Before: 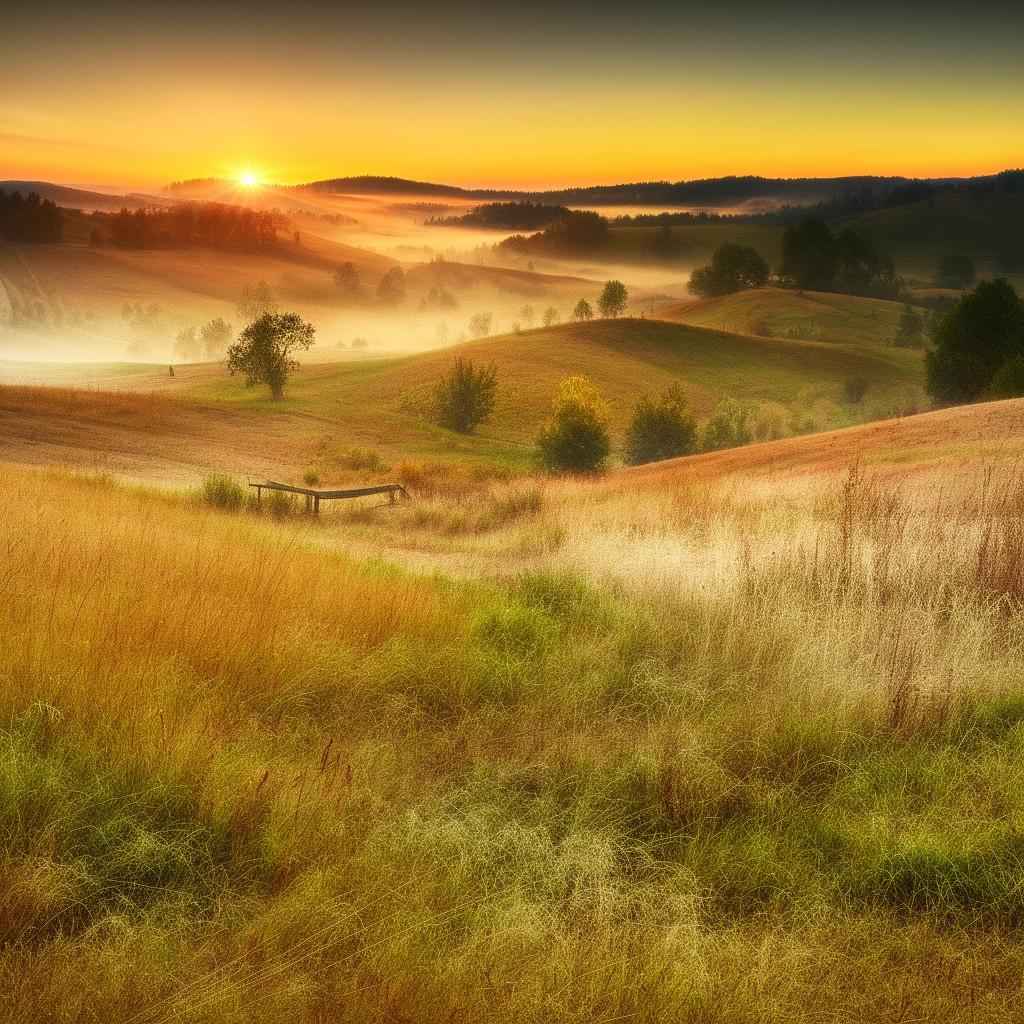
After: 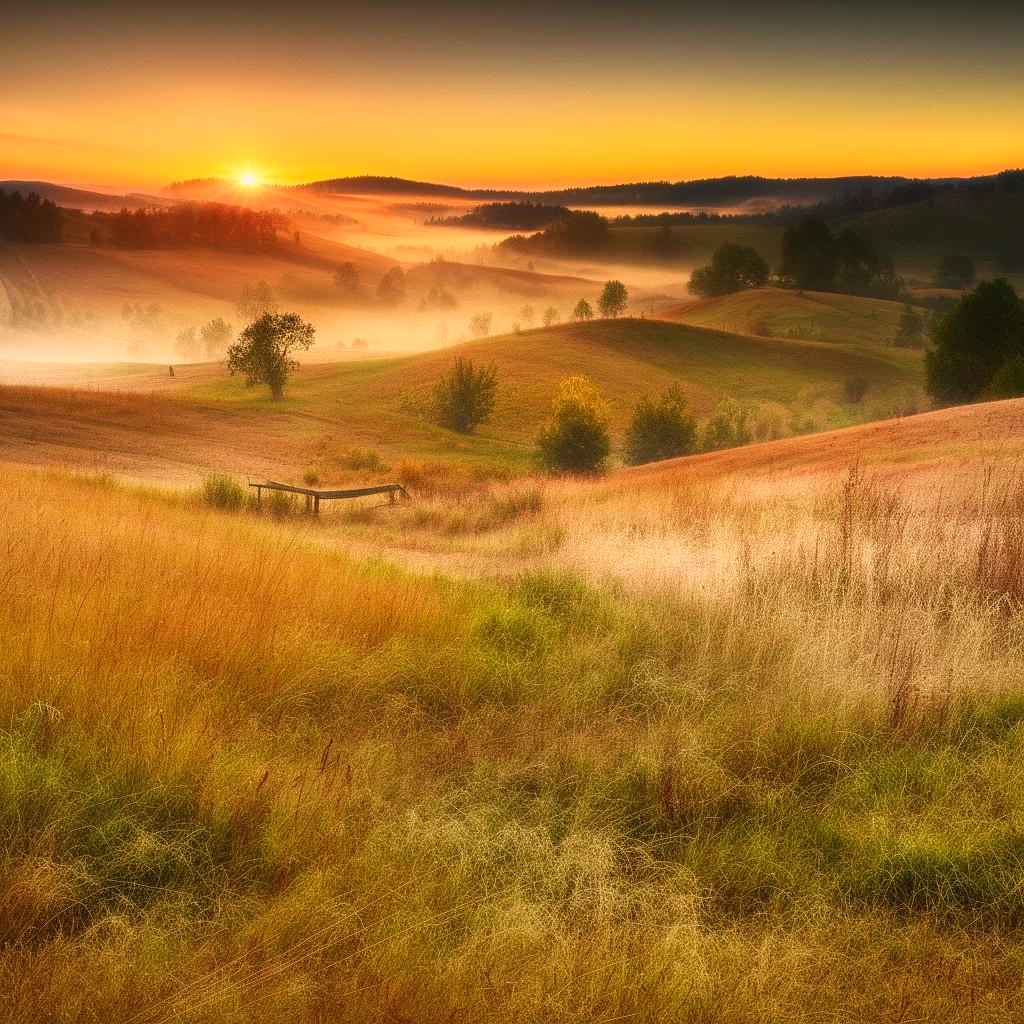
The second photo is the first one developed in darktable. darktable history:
color correction: highlights a* 14.71, highlights b* 4.75
